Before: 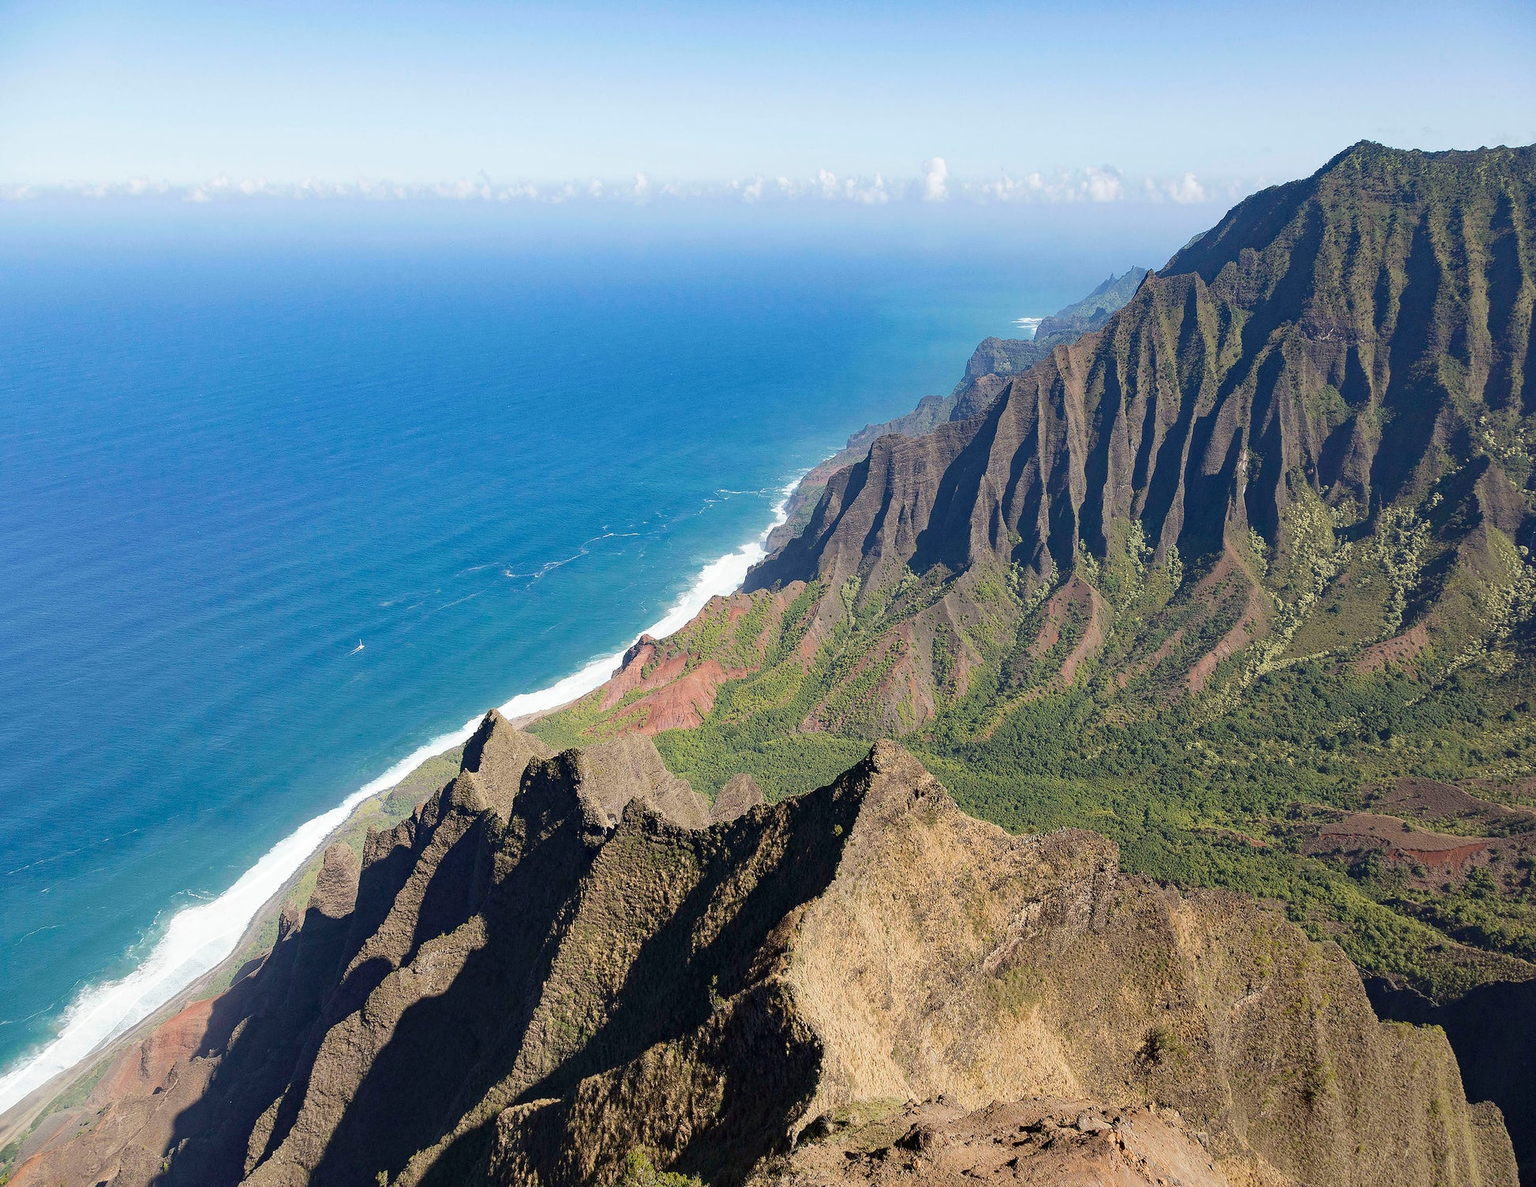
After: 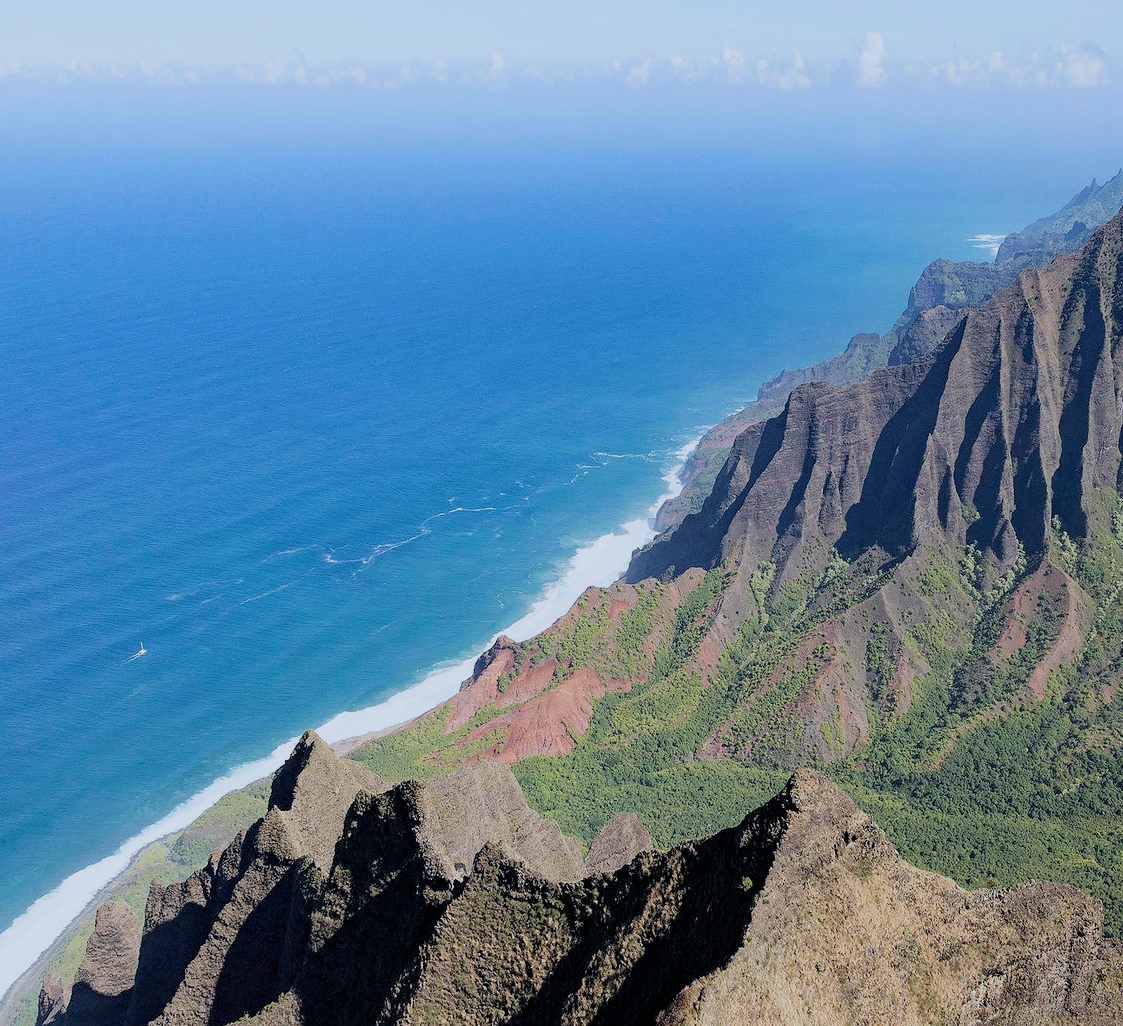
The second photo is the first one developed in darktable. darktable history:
crop: left 16.202%, top 11.208%, right 26.045%, bottom 20.557%
color calibration: illuminant as shot in camera, x 0.369, y 0.376, temperature 4328.46 K, gamut compression 3
filmic rgb: middle gray luminance 18.42%, black relative exposure -9 EV, white relative exposure 3.75 EV, threshold 6 EV, target black luminance 0%, hardness 4.85, latitude 67.35%, contrast 0.955, highlights saturation mix 20%, shadows ↔ highlights balance 21.36%, add noise in highlights 0, preserve chrominance luminance Y, color science v3 (2019), use custom middle-gray values true, iterations of high-quality reconstruction 0, contrast in highlights soft, enable highlight reconstruction true
